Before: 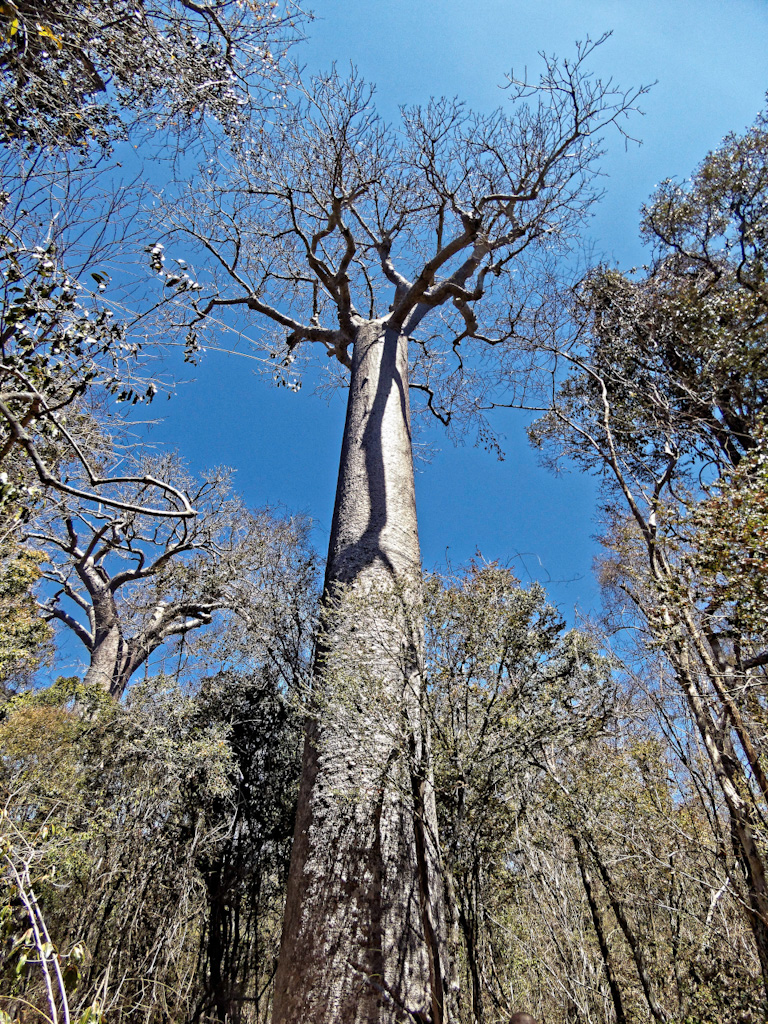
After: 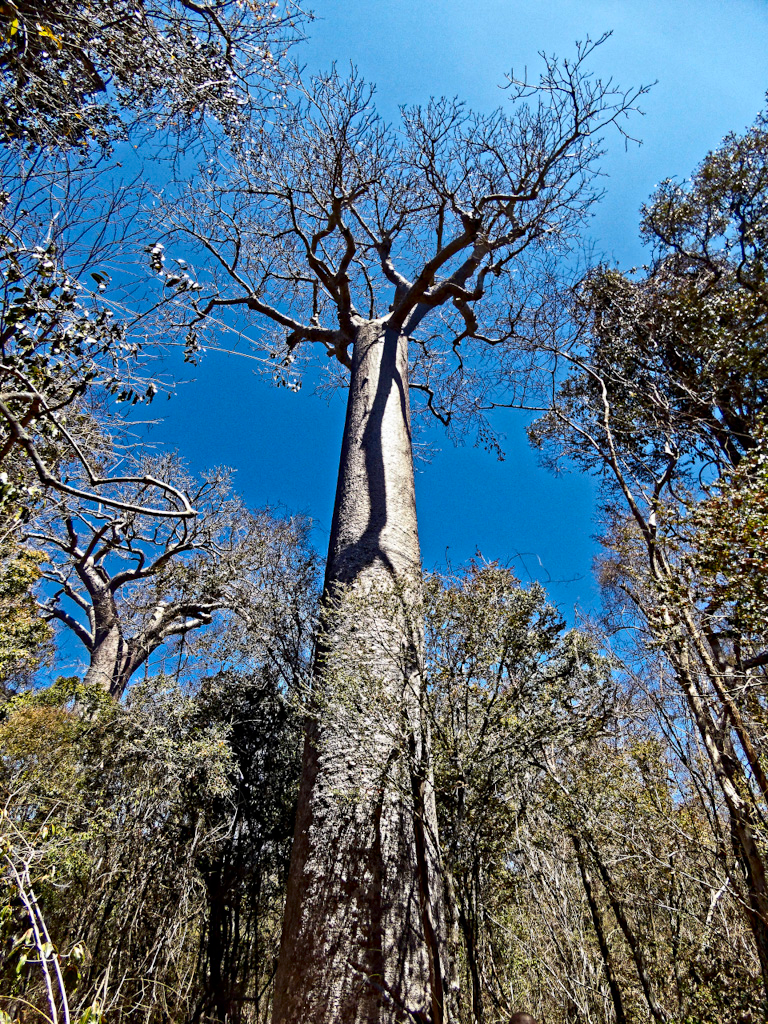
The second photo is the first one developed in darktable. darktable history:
contrast brightness saturation: contrast 0.19, brightness -0.115, saturation 0.205
